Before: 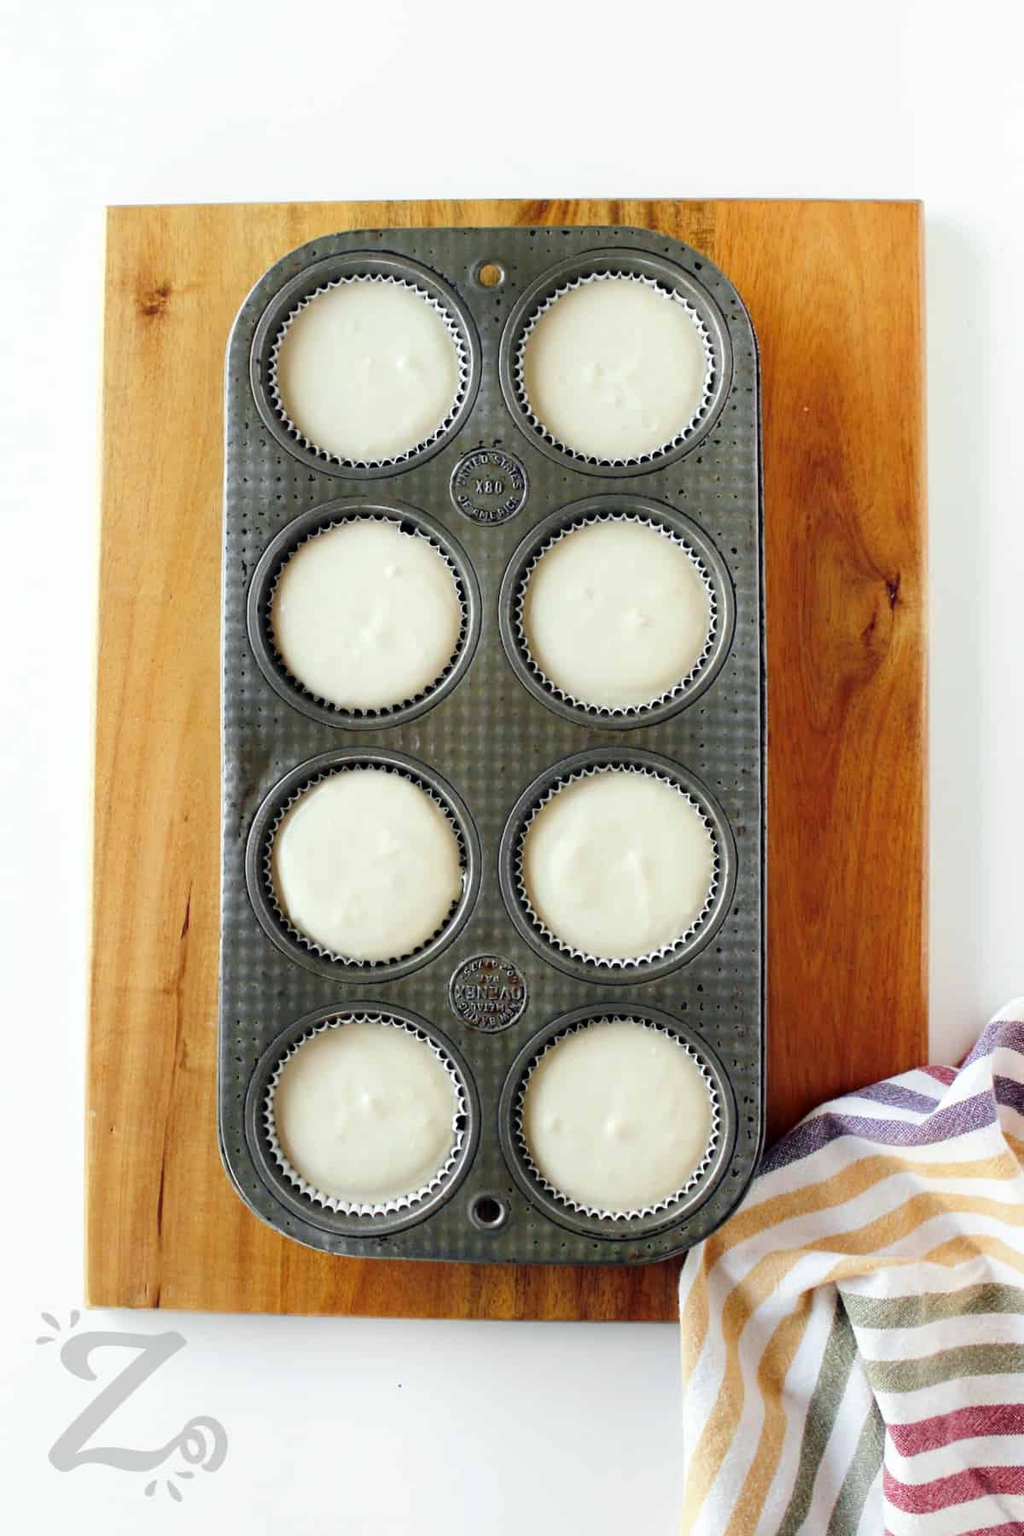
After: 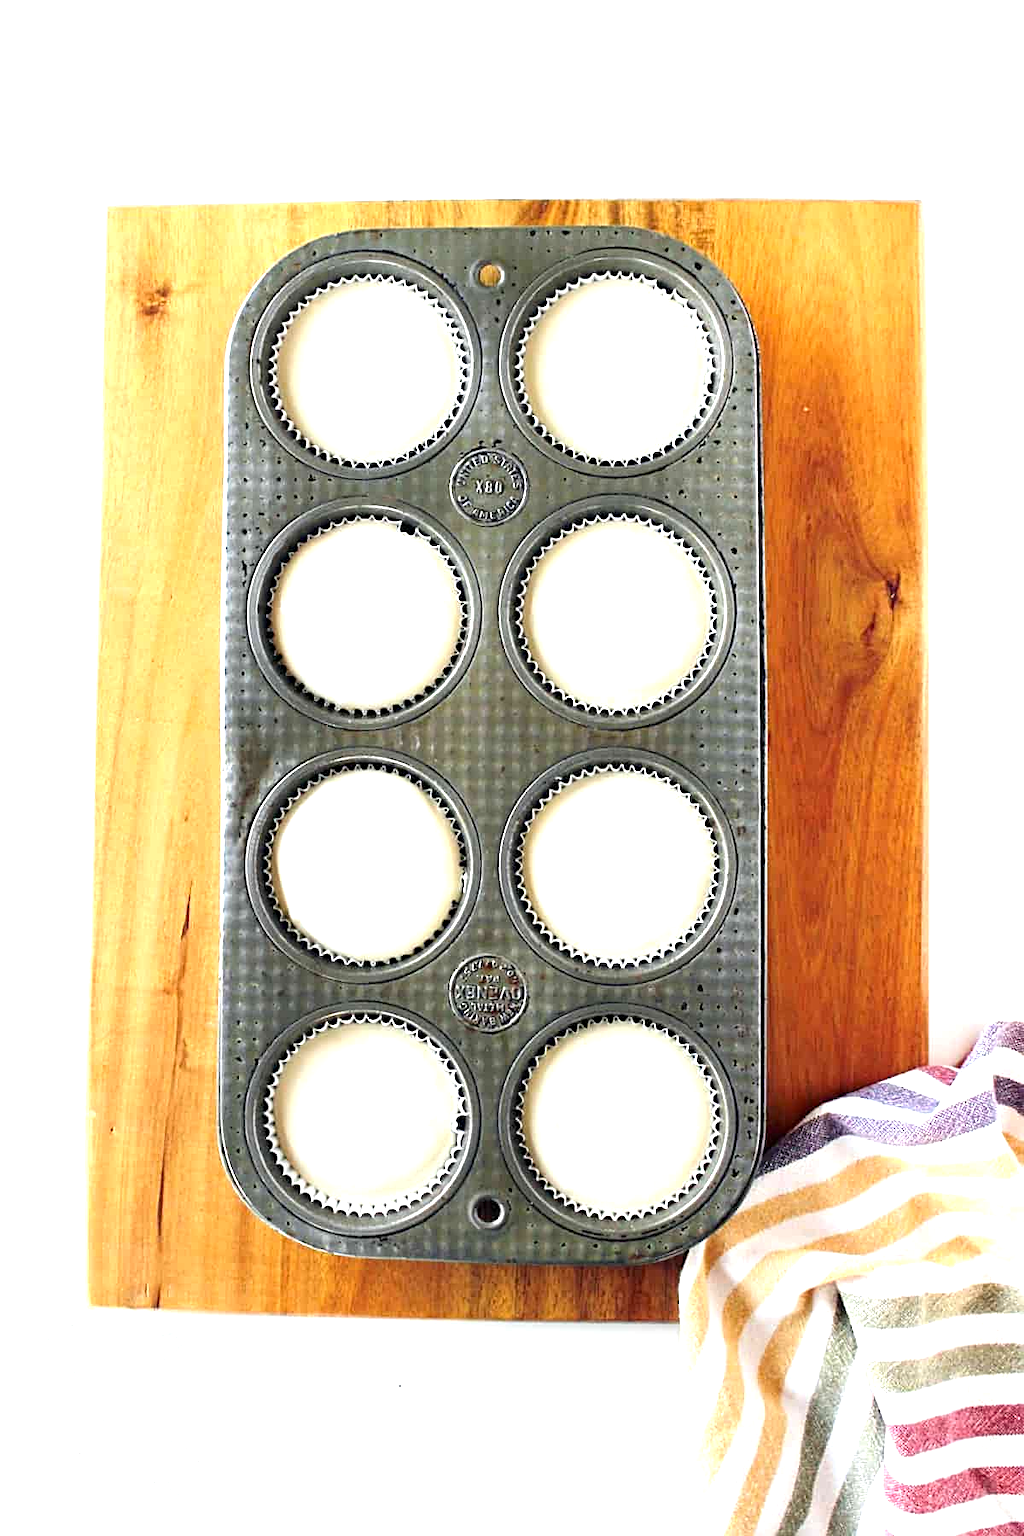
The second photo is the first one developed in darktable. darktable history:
sharpen: on, module defaults
exposure: black level correction 0, exposure 1 EV, compensate exposure bias true, compensate highlight preservation false
